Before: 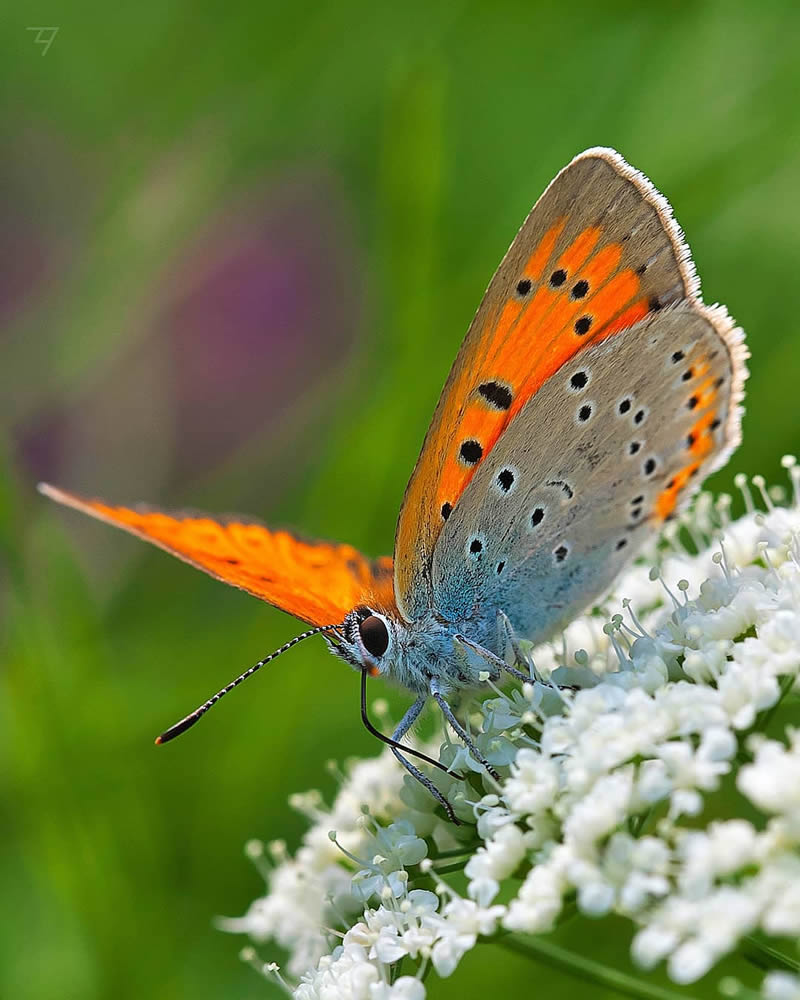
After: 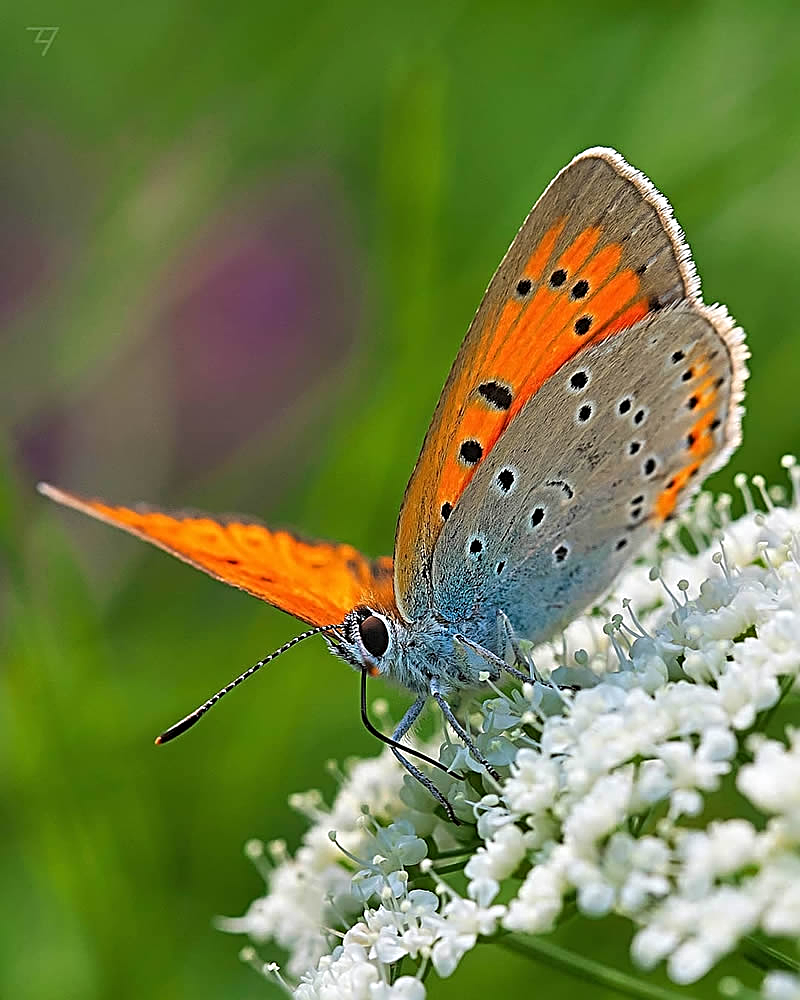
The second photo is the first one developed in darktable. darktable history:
sharpen: radius 2.838, amount 0.707
